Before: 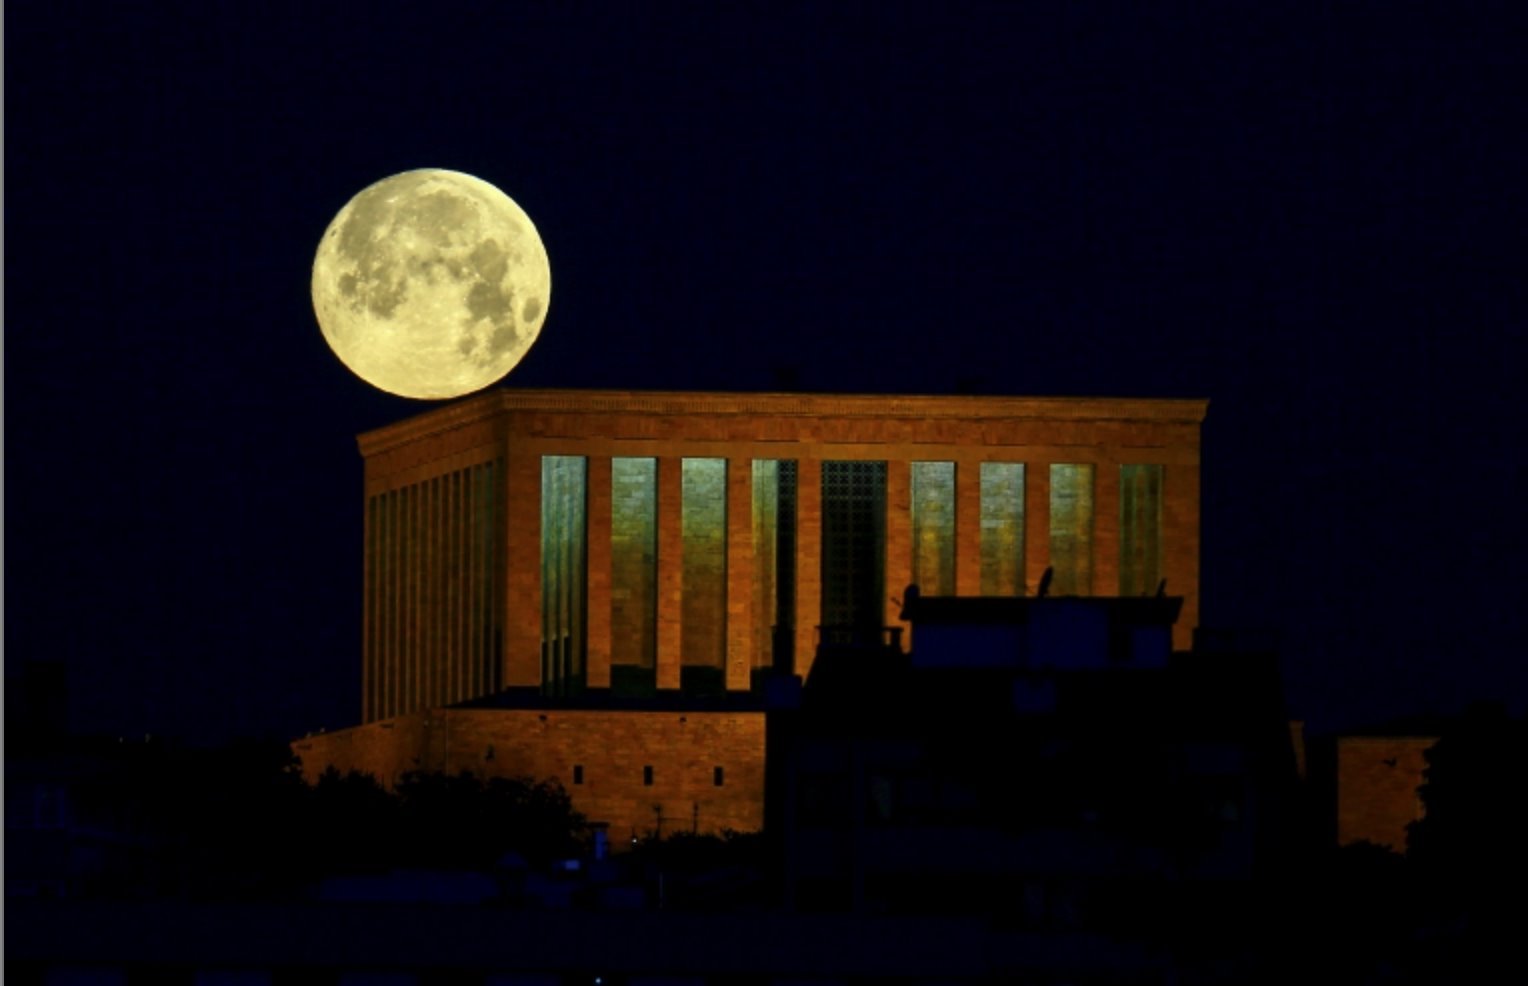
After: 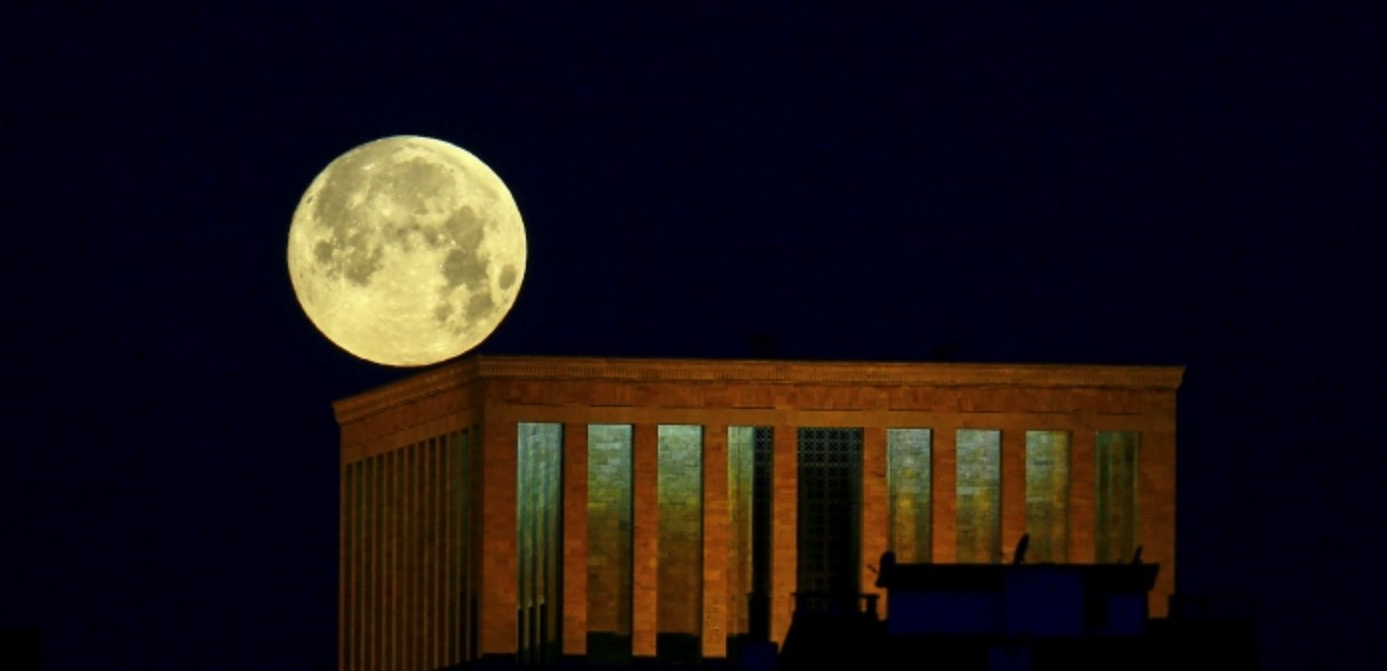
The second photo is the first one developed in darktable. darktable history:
crop: left 1.582%, top 3.36%, right 7.633%, bottom 28.494%
